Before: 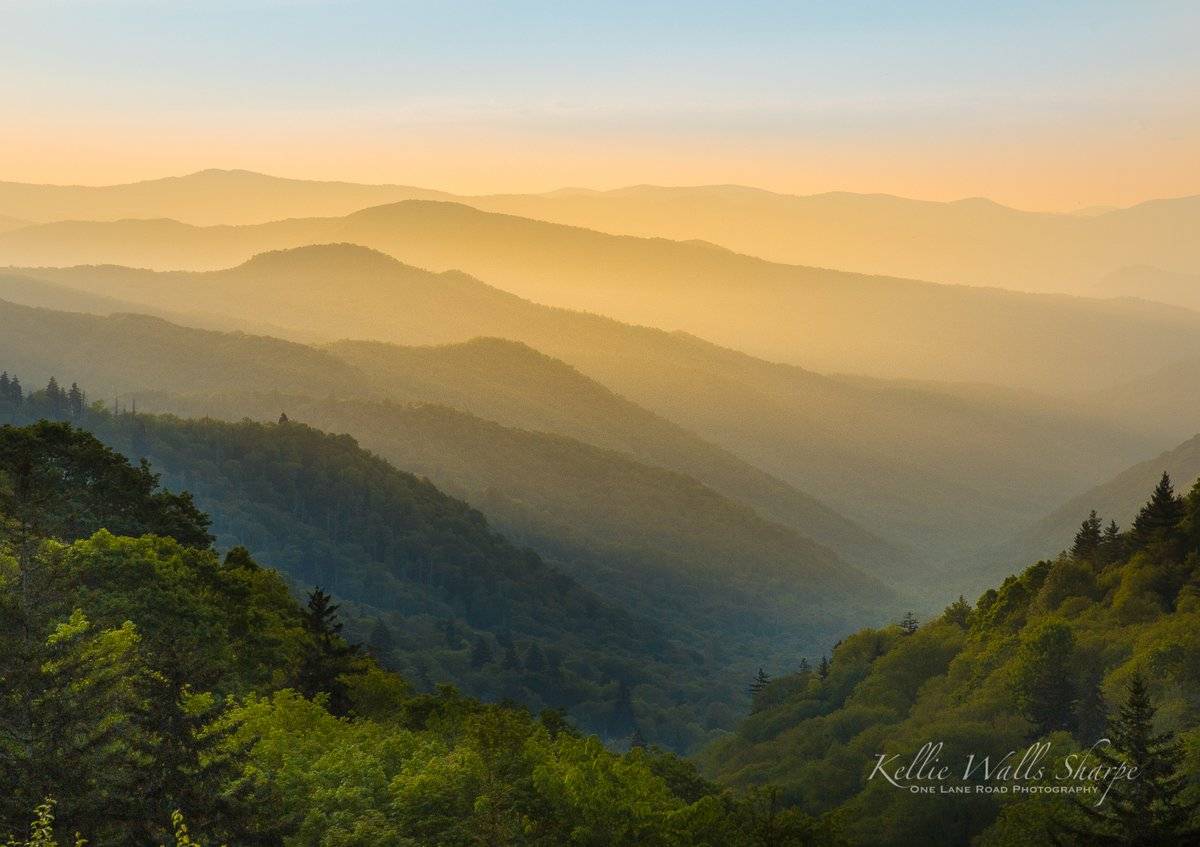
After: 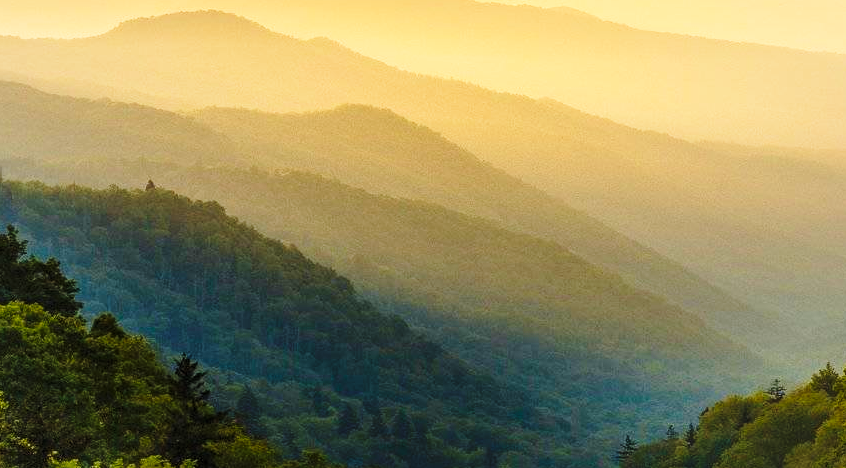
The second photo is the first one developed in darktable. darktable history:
base curve: curves: ch0 [(0, 0) (0.028, 0.03) (0.121, 0.232) (0.46, 0.748) (0.859, 0.968) (1, 1)], preserve colors none
levels: levels [0.026, 0.507, 0.987]
velvia: on, module defaults
crop: left 11.123%, top 27.61%, right 18.3%, bottom 17.034%
